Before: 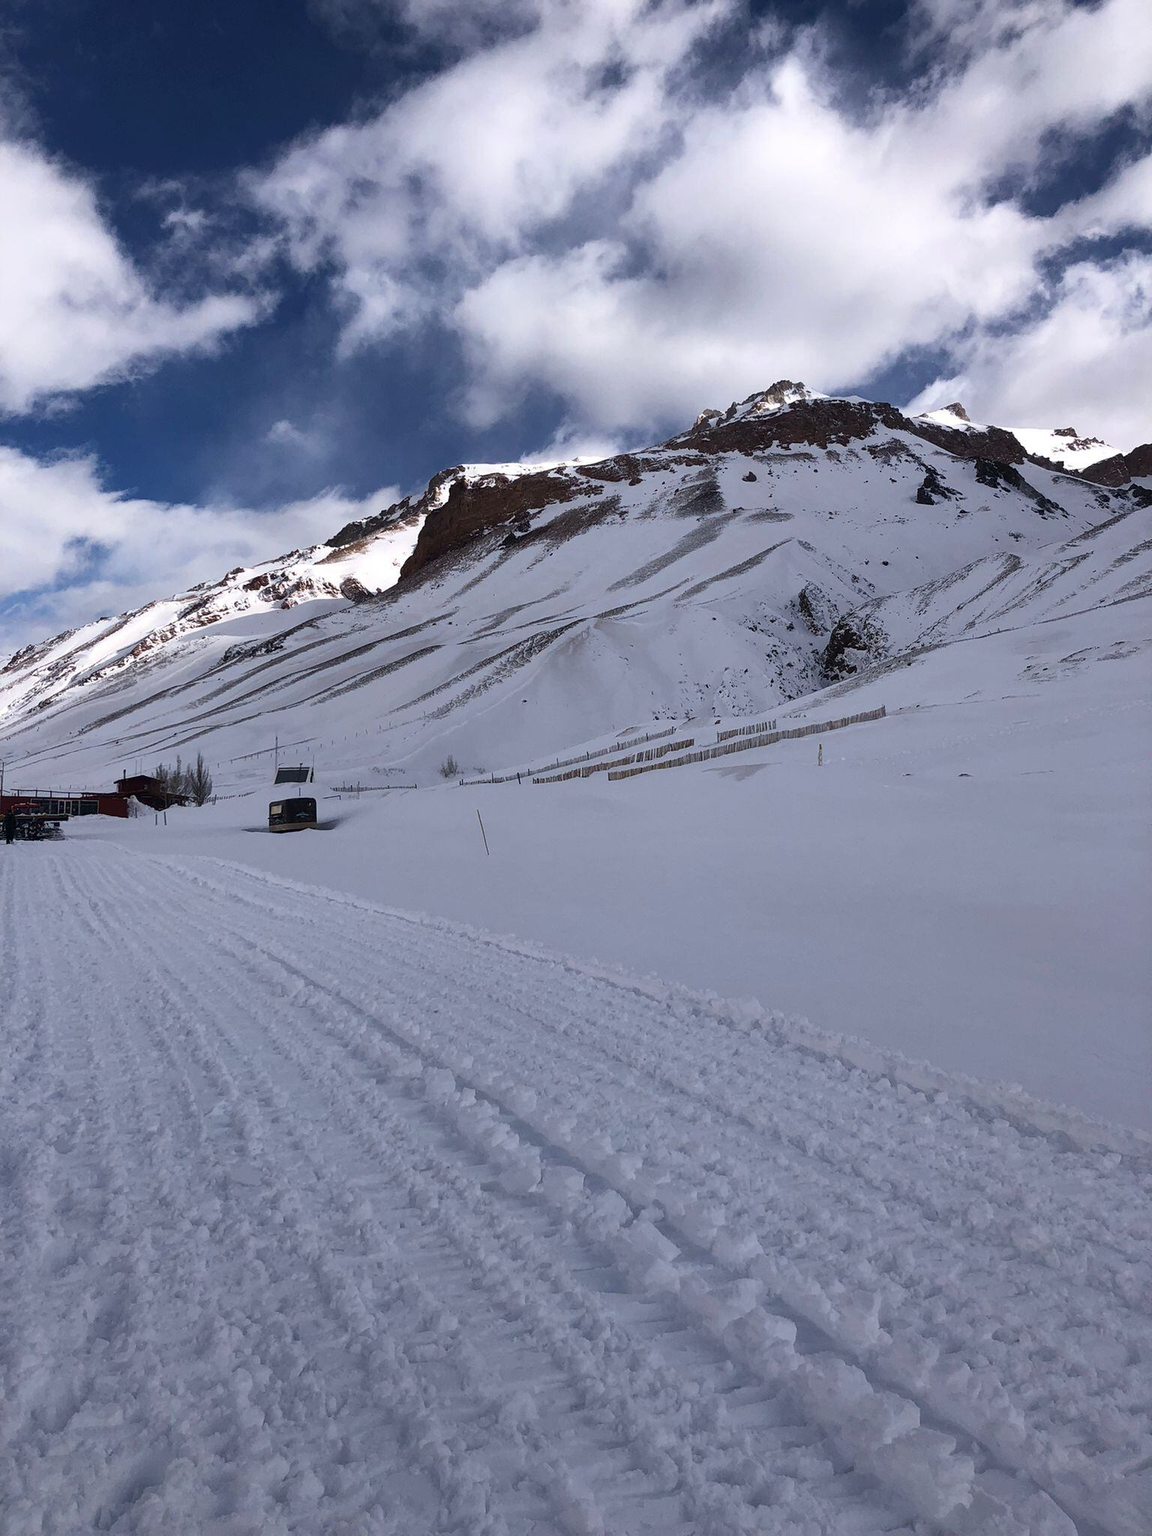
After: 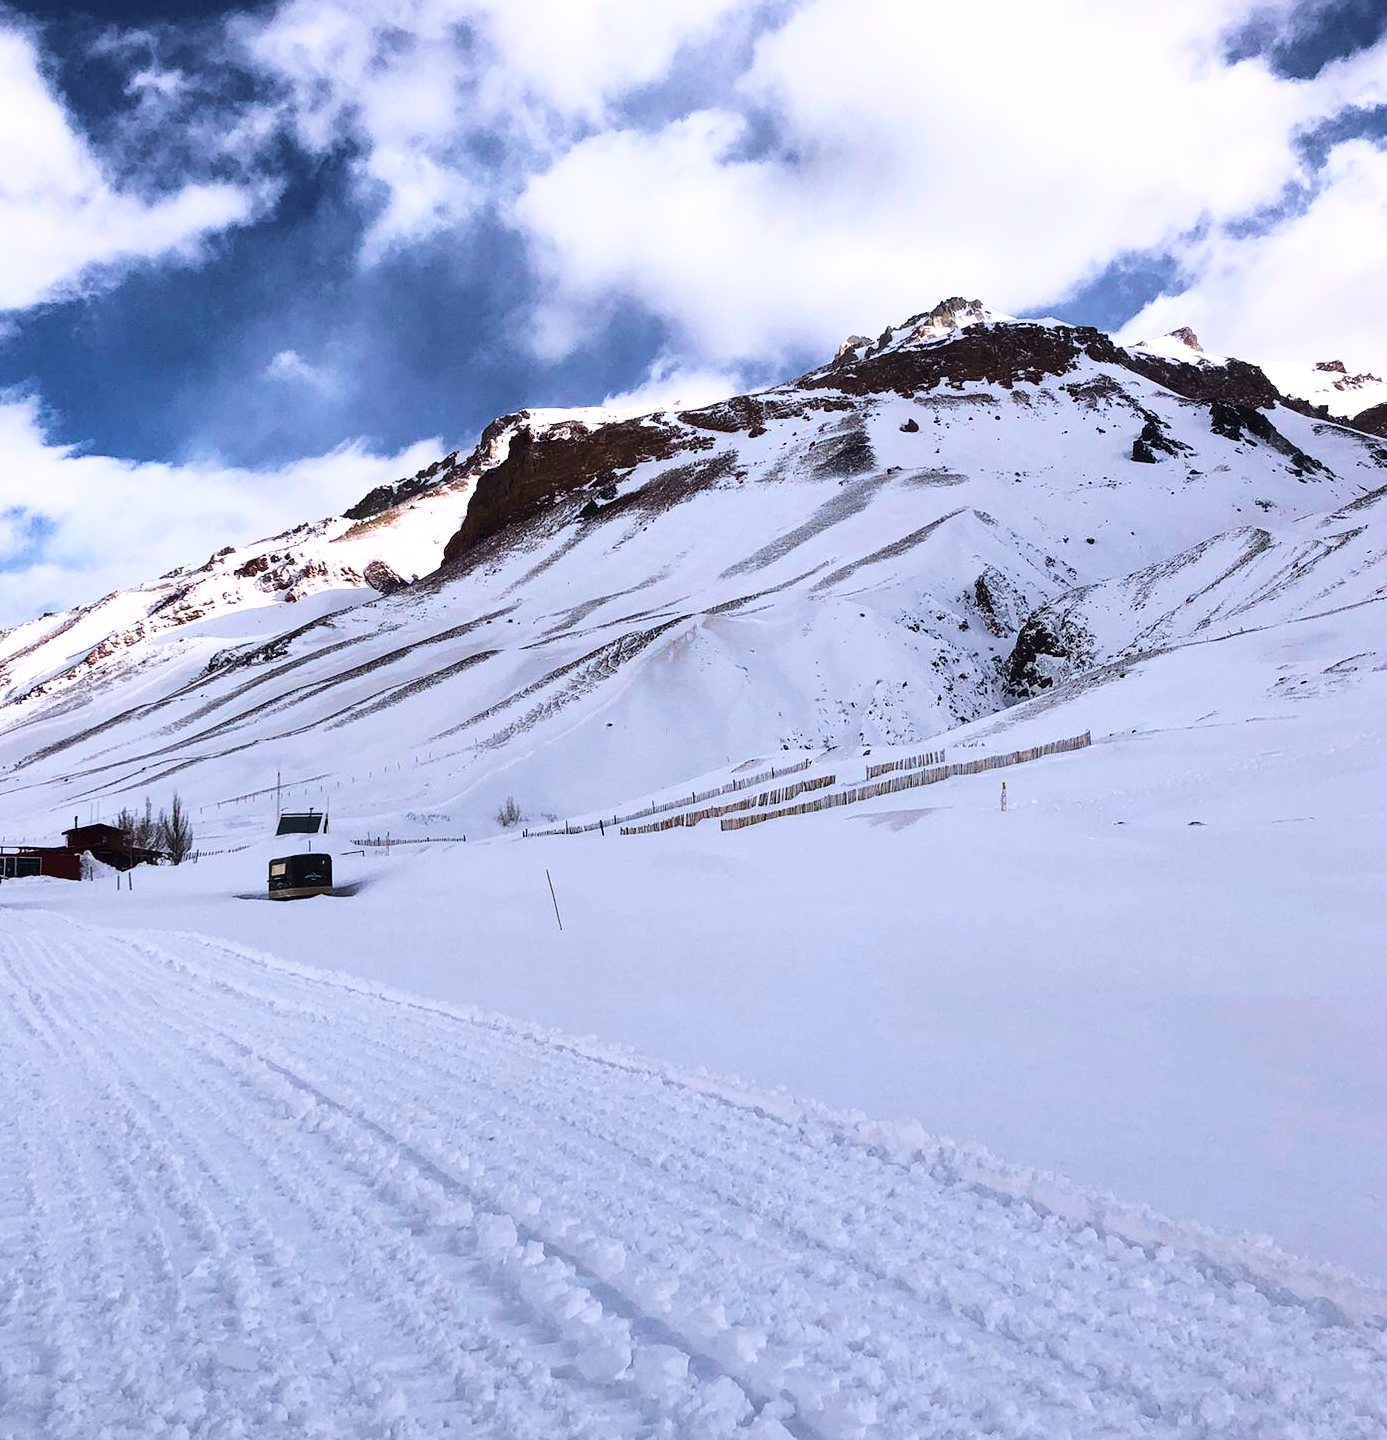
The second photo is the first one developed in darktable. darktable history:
crop: left 5.869%, top 10.266%, right 3.811%, bottom 19.389%
base curve: curves: ch0 [(0, 0) (0.028, 0.03) (0.105, 0.232) (0.387, 0.748) (0.754, 0.968) (1, 1)]
velvia: strength 30.27%
